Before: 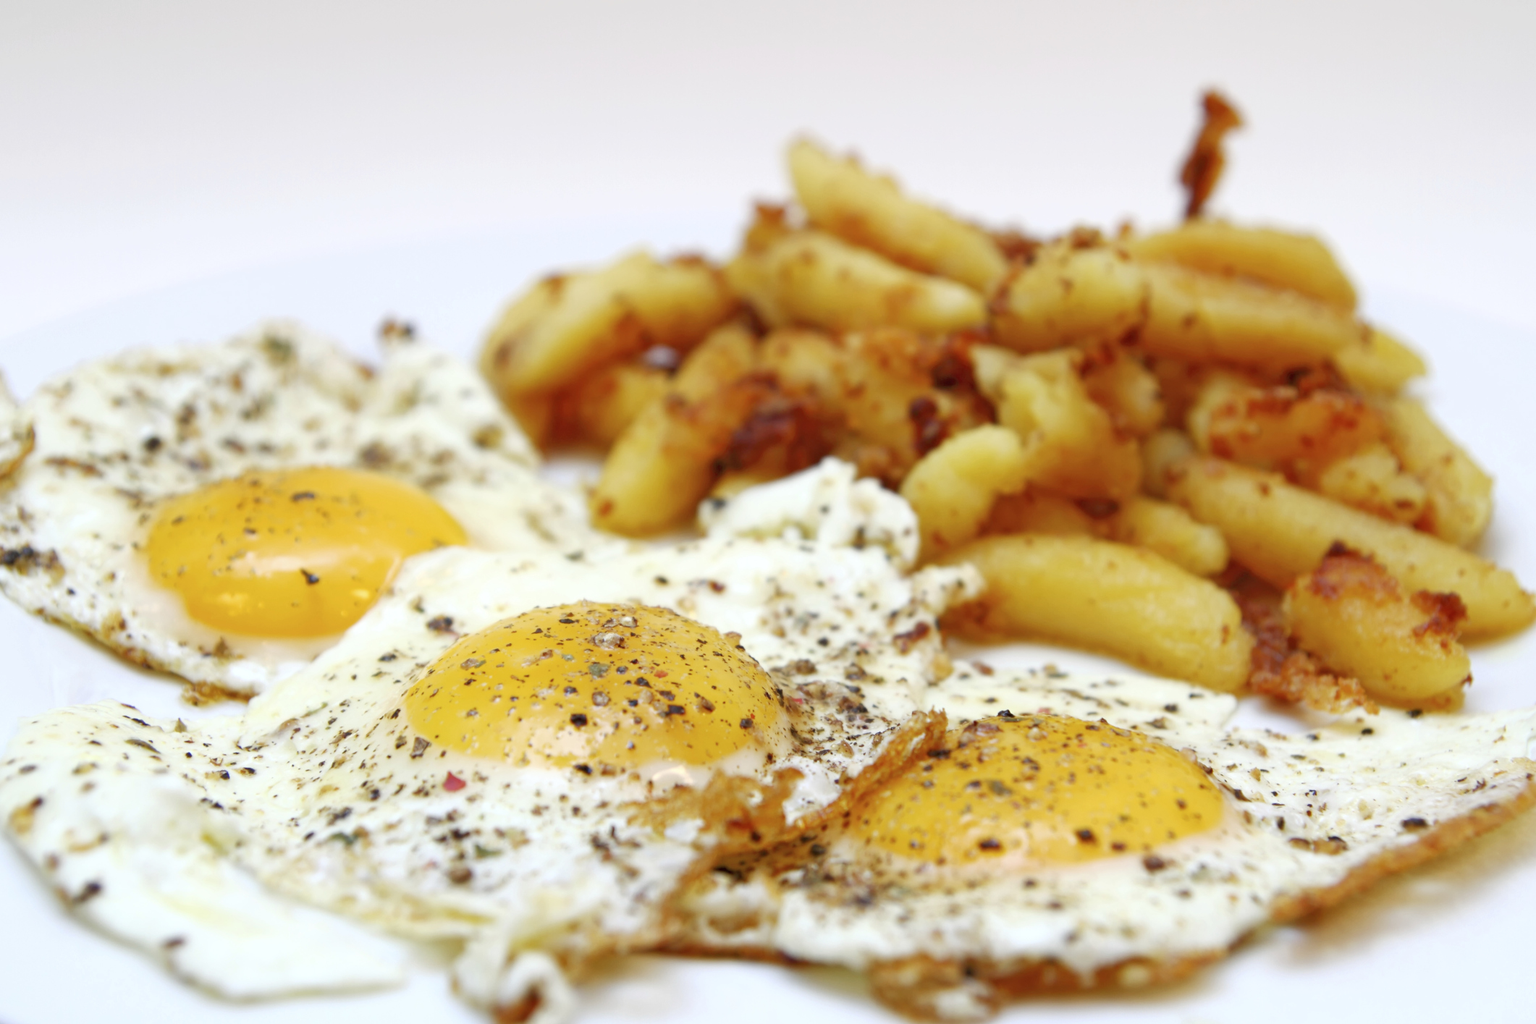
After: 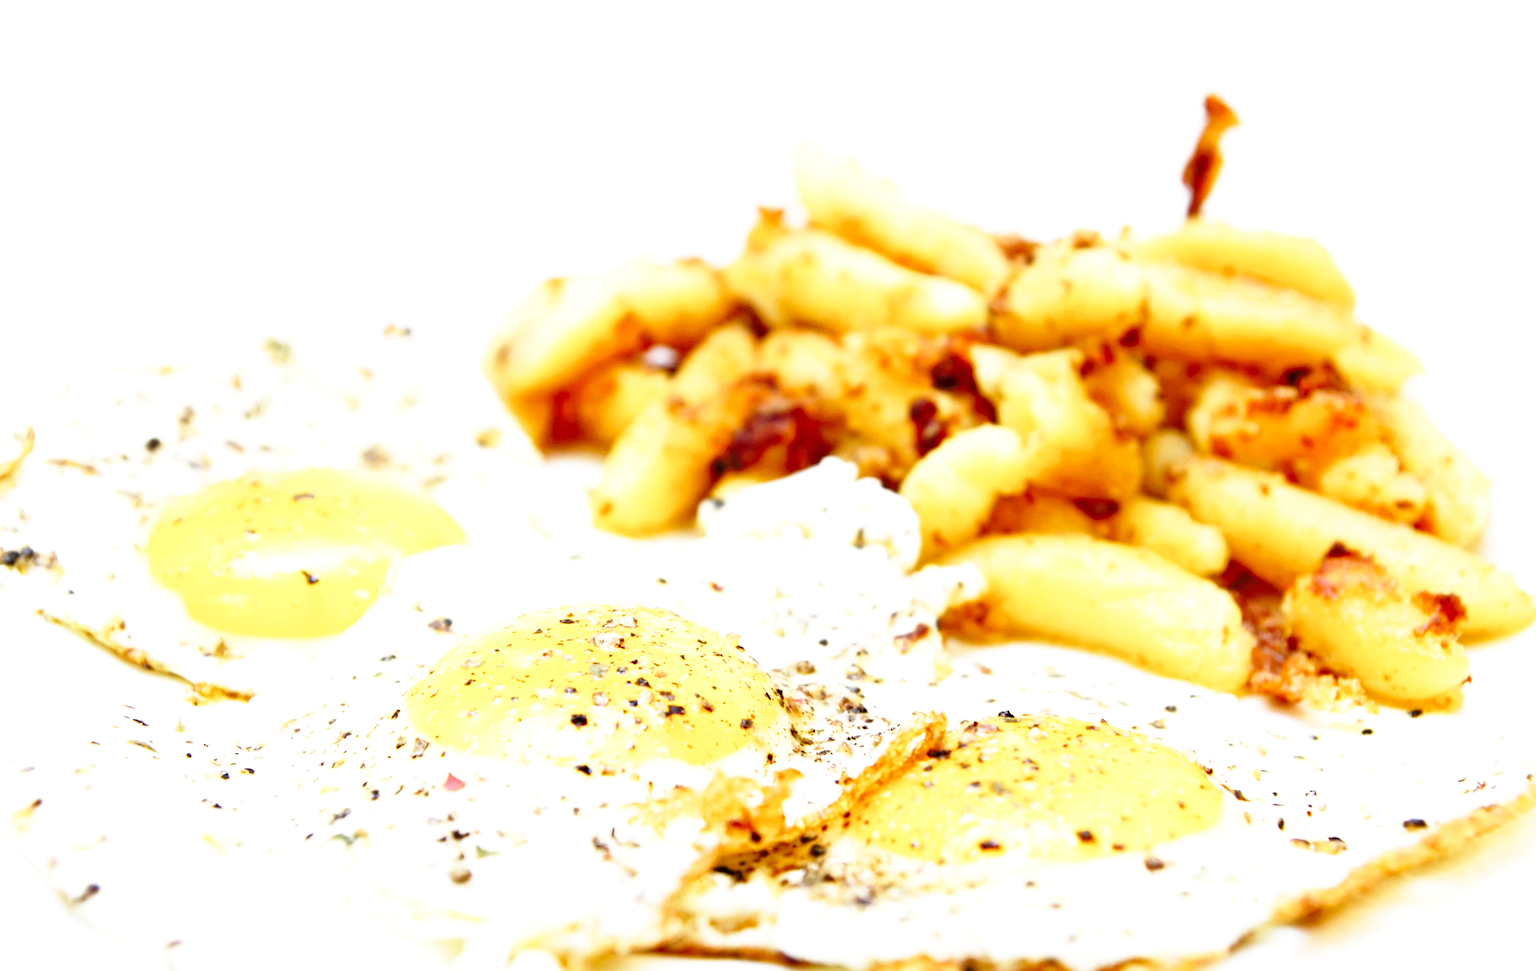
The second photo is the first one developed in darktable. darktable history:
crop and rotate: top 0%, bottom 5.097%
tone equalizer: -8 EV -0.75 EV, -7 EV -0.7 EV, -6 EV -0.6 EV, -5 EV -0.4 EV, -3 EV 0.4 EV, -2 EV 0.6 EV, -1 EV 0.7 EV, +0 EV 0.75 EV, edges refinement/feathering 500, mask exposure compensation -1.57 EV, preserve details no
base curve: curves: ch0 [(0, 0) (0.028, 0.03) (0.105, 0.232) (0.387, 0.748) (0.754, 0.968) (1, 1)], fusion 1, exposure shift 0.576, preserve colors none
